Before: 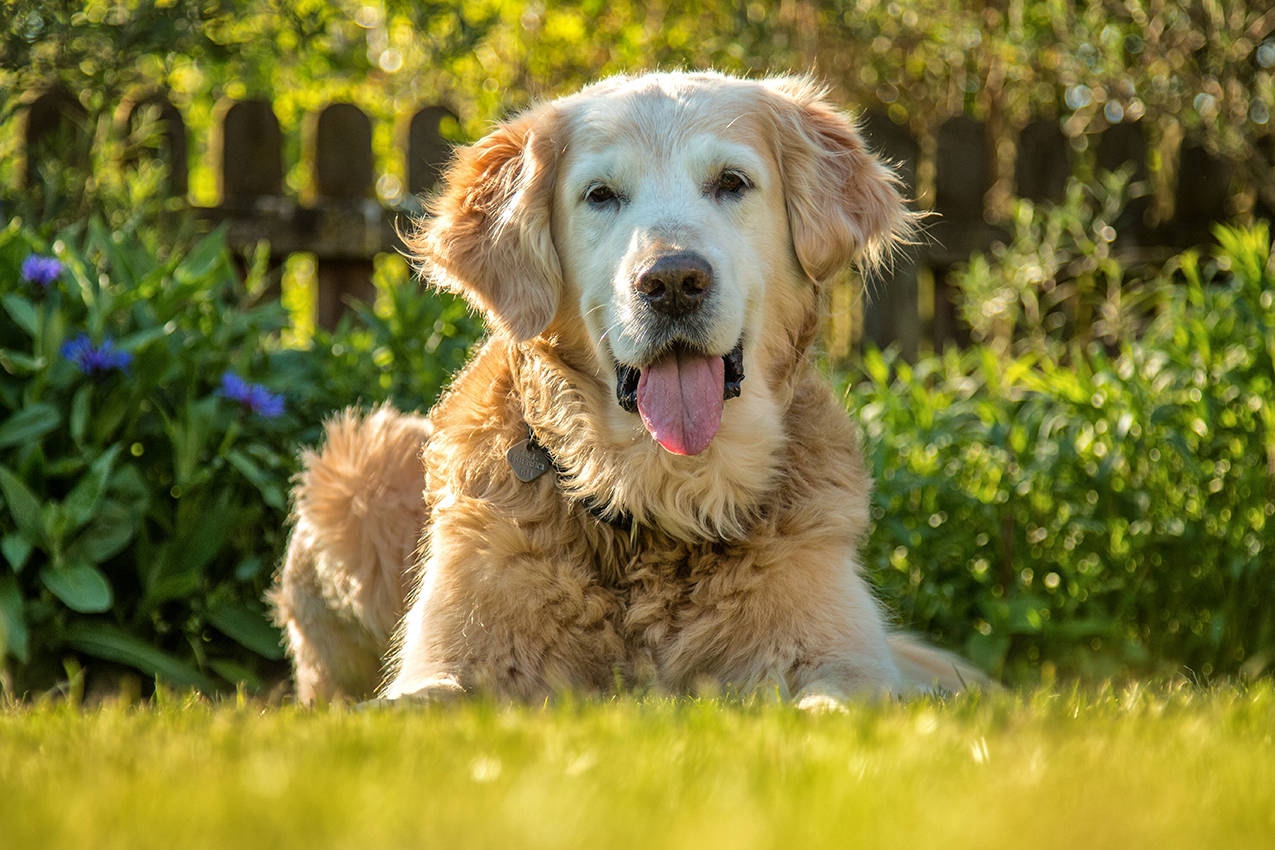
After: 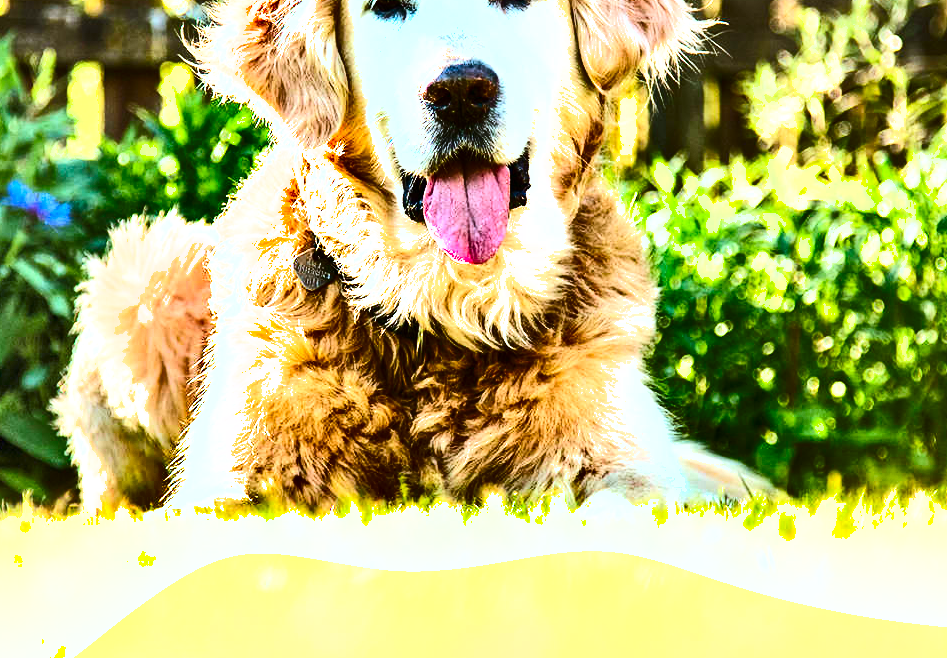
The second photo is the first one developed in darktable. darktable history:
exposure: black level correction 0, exposure 1.753 EV, compensate highlight preservation false
crop: left 16.86%, top 22.525%, right 8.796%
base curve: curves: ch0 [(0, 0) (0.028, 0.03) (0.121, 0.232) (0.46, 0.748) (0.859, 0.968) (1, 1)]
color correction: highlights a* -2.23, highlights b* -18.15
shadows and highlights: shadows 24.39, highlights -79.38, soften with gaussian
